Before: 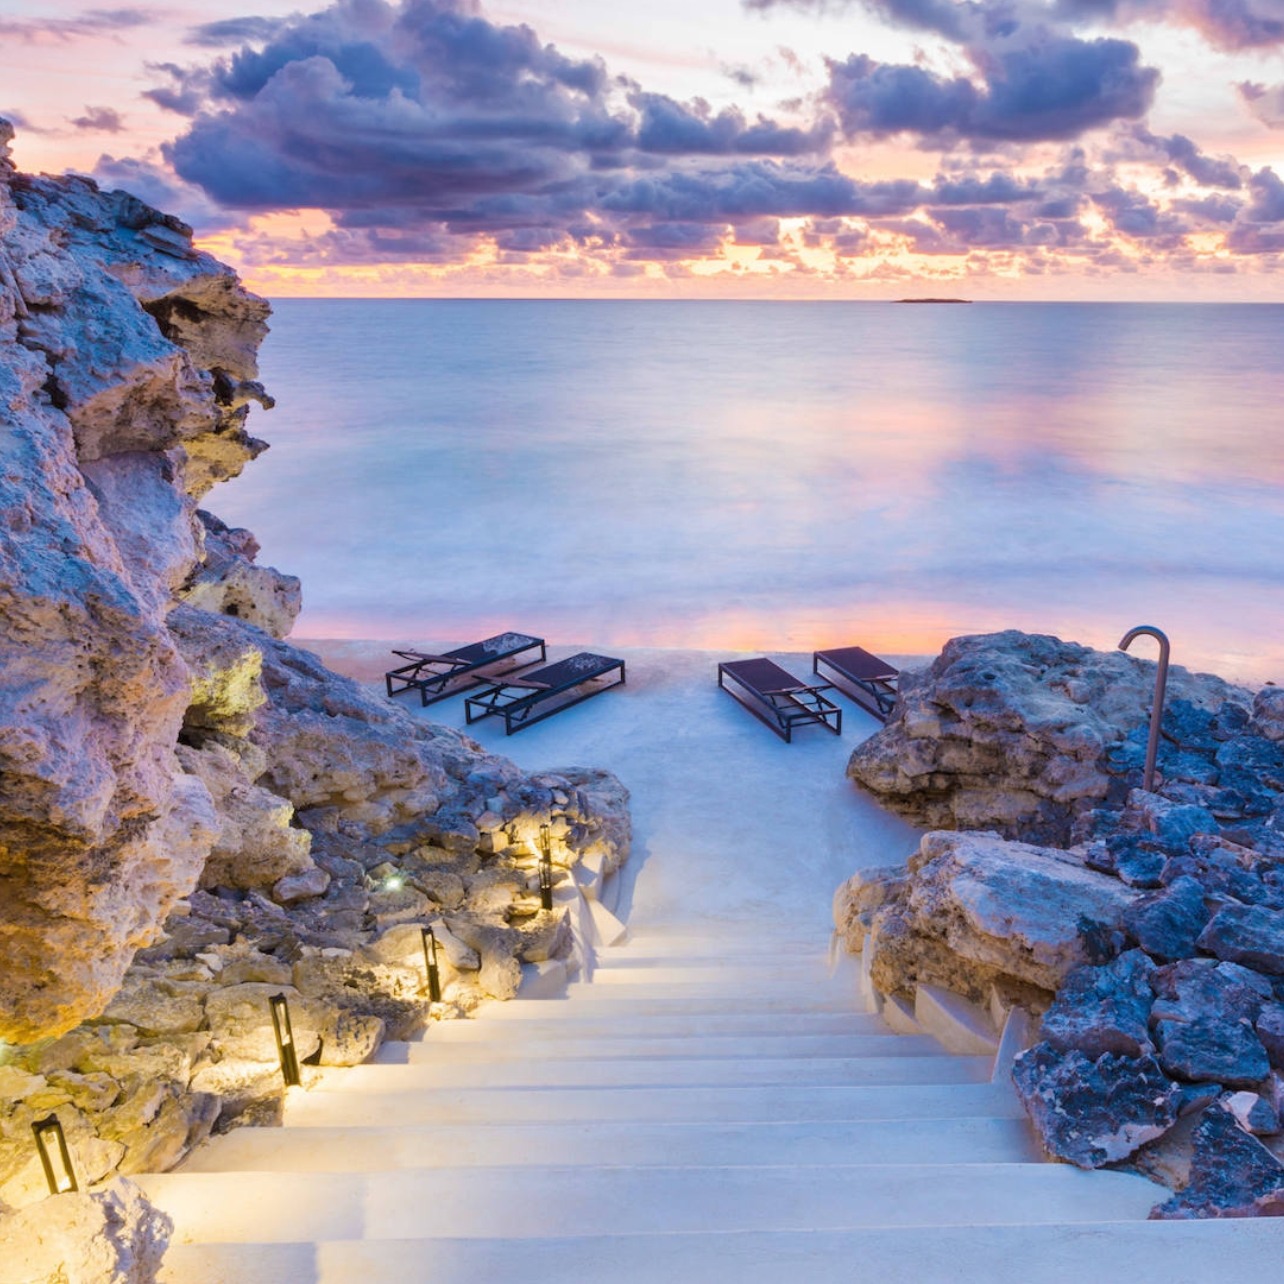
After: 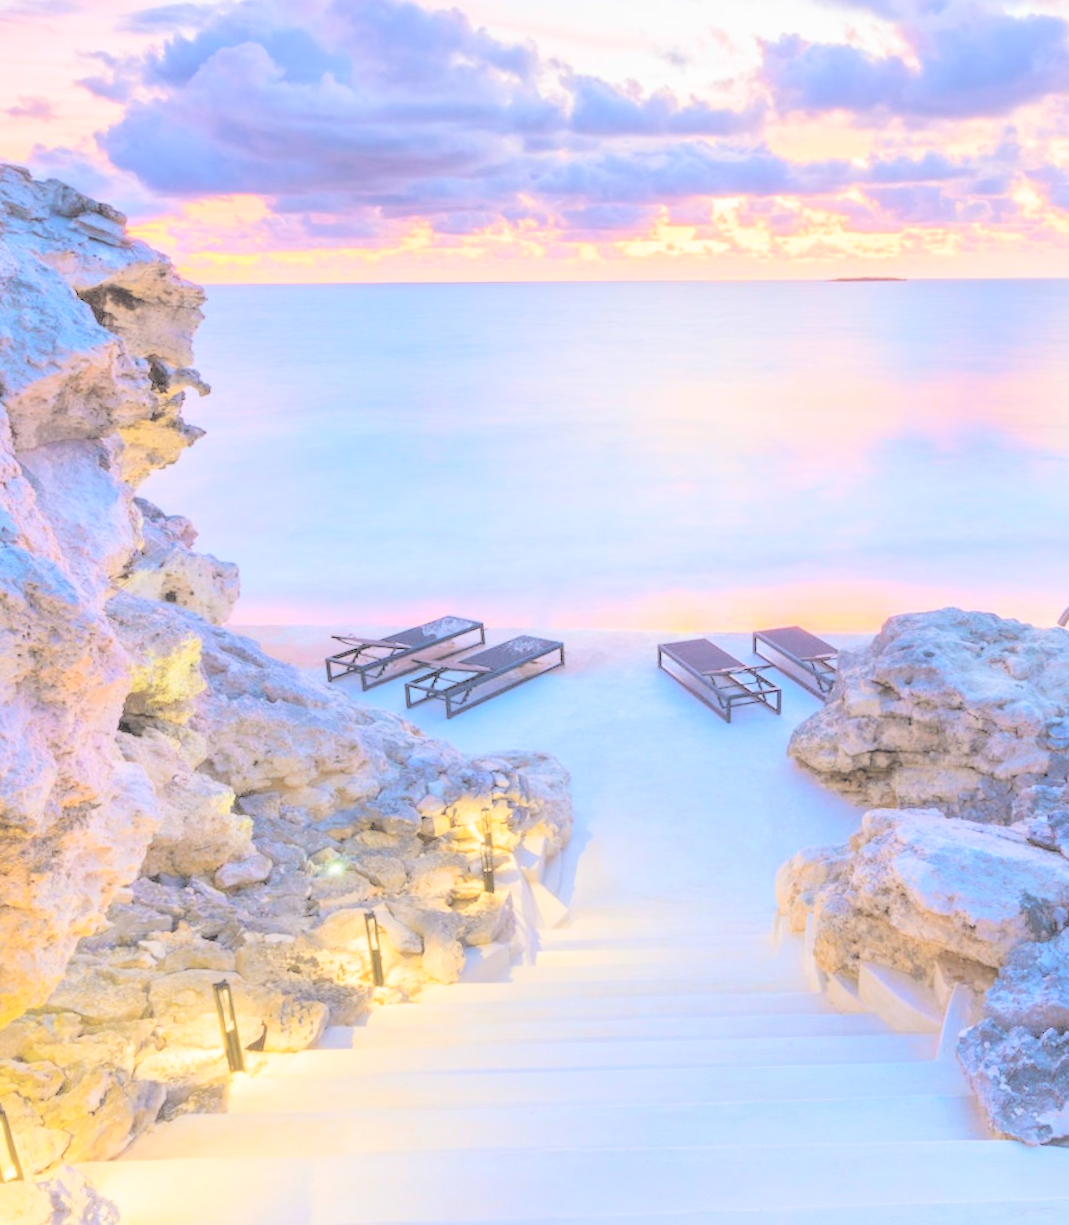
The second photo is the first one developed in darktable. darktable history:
shadows and highlights: radius 332.88, shadows 54.42, highlights -99.29, compress 94.24%, soften with gaussian
contrast brightness saturation: brightness 0.992
crop and rotate: angle 0.717°, left 4.229%, top 0.807%, right 11.467%, bottom 2.552%
